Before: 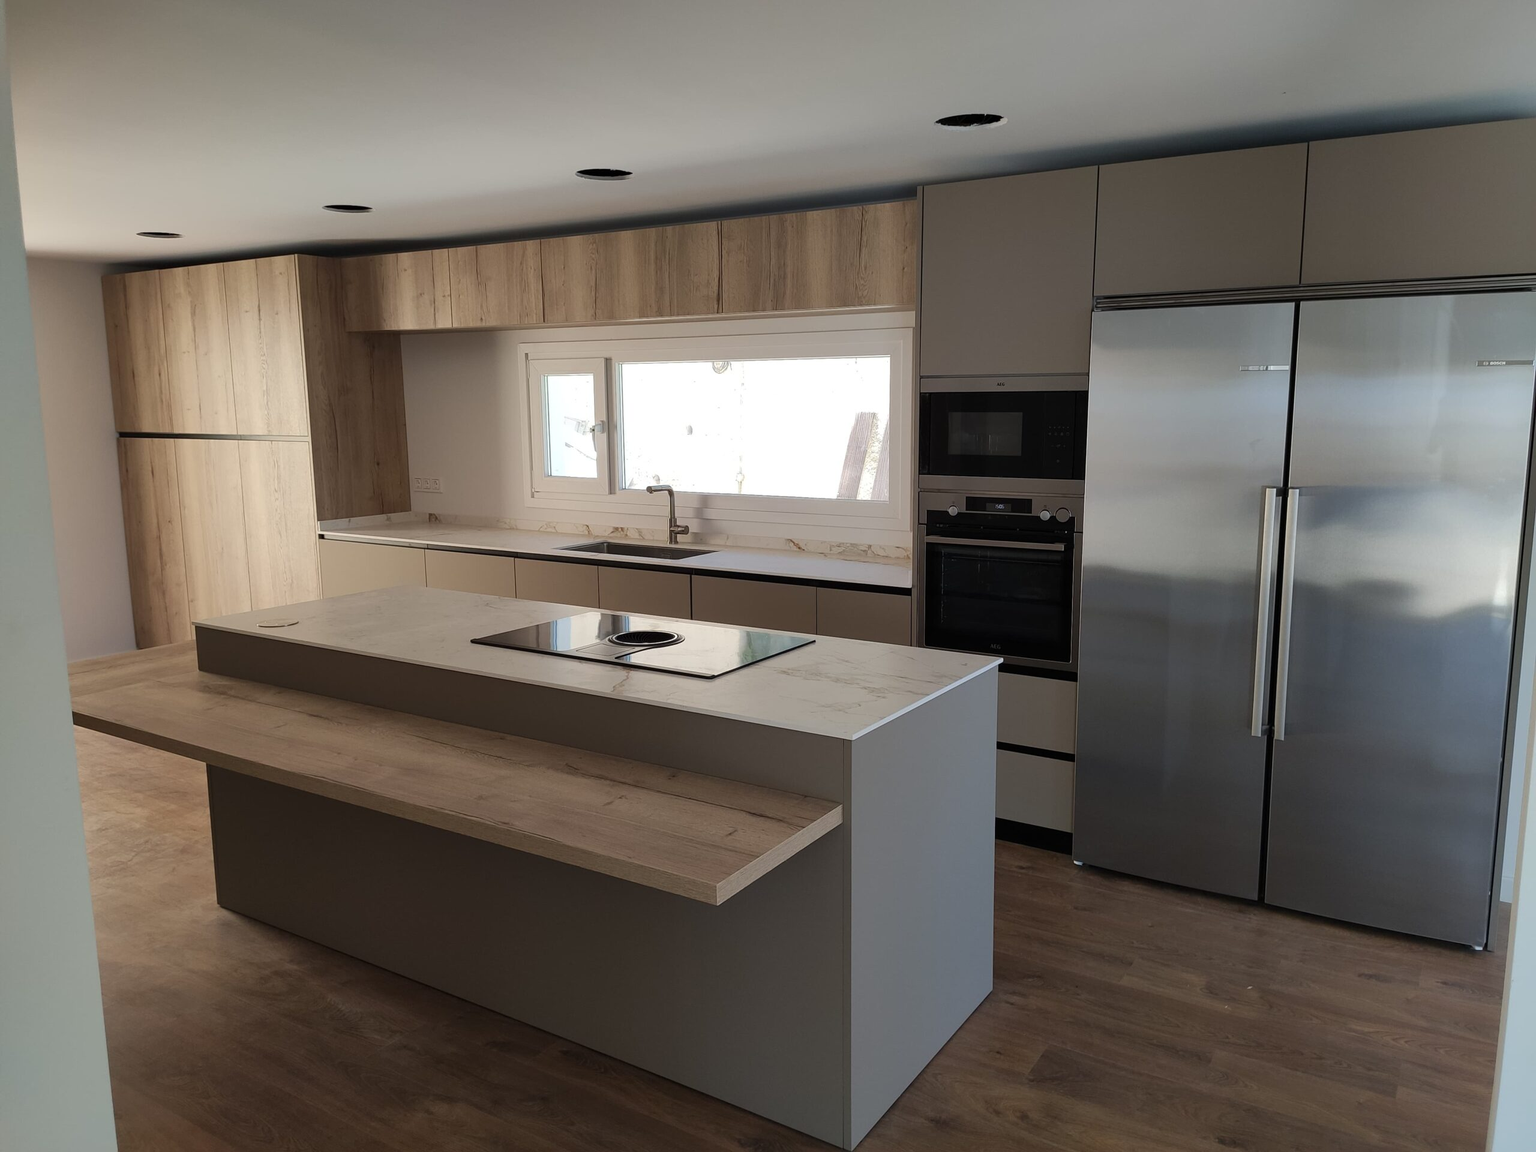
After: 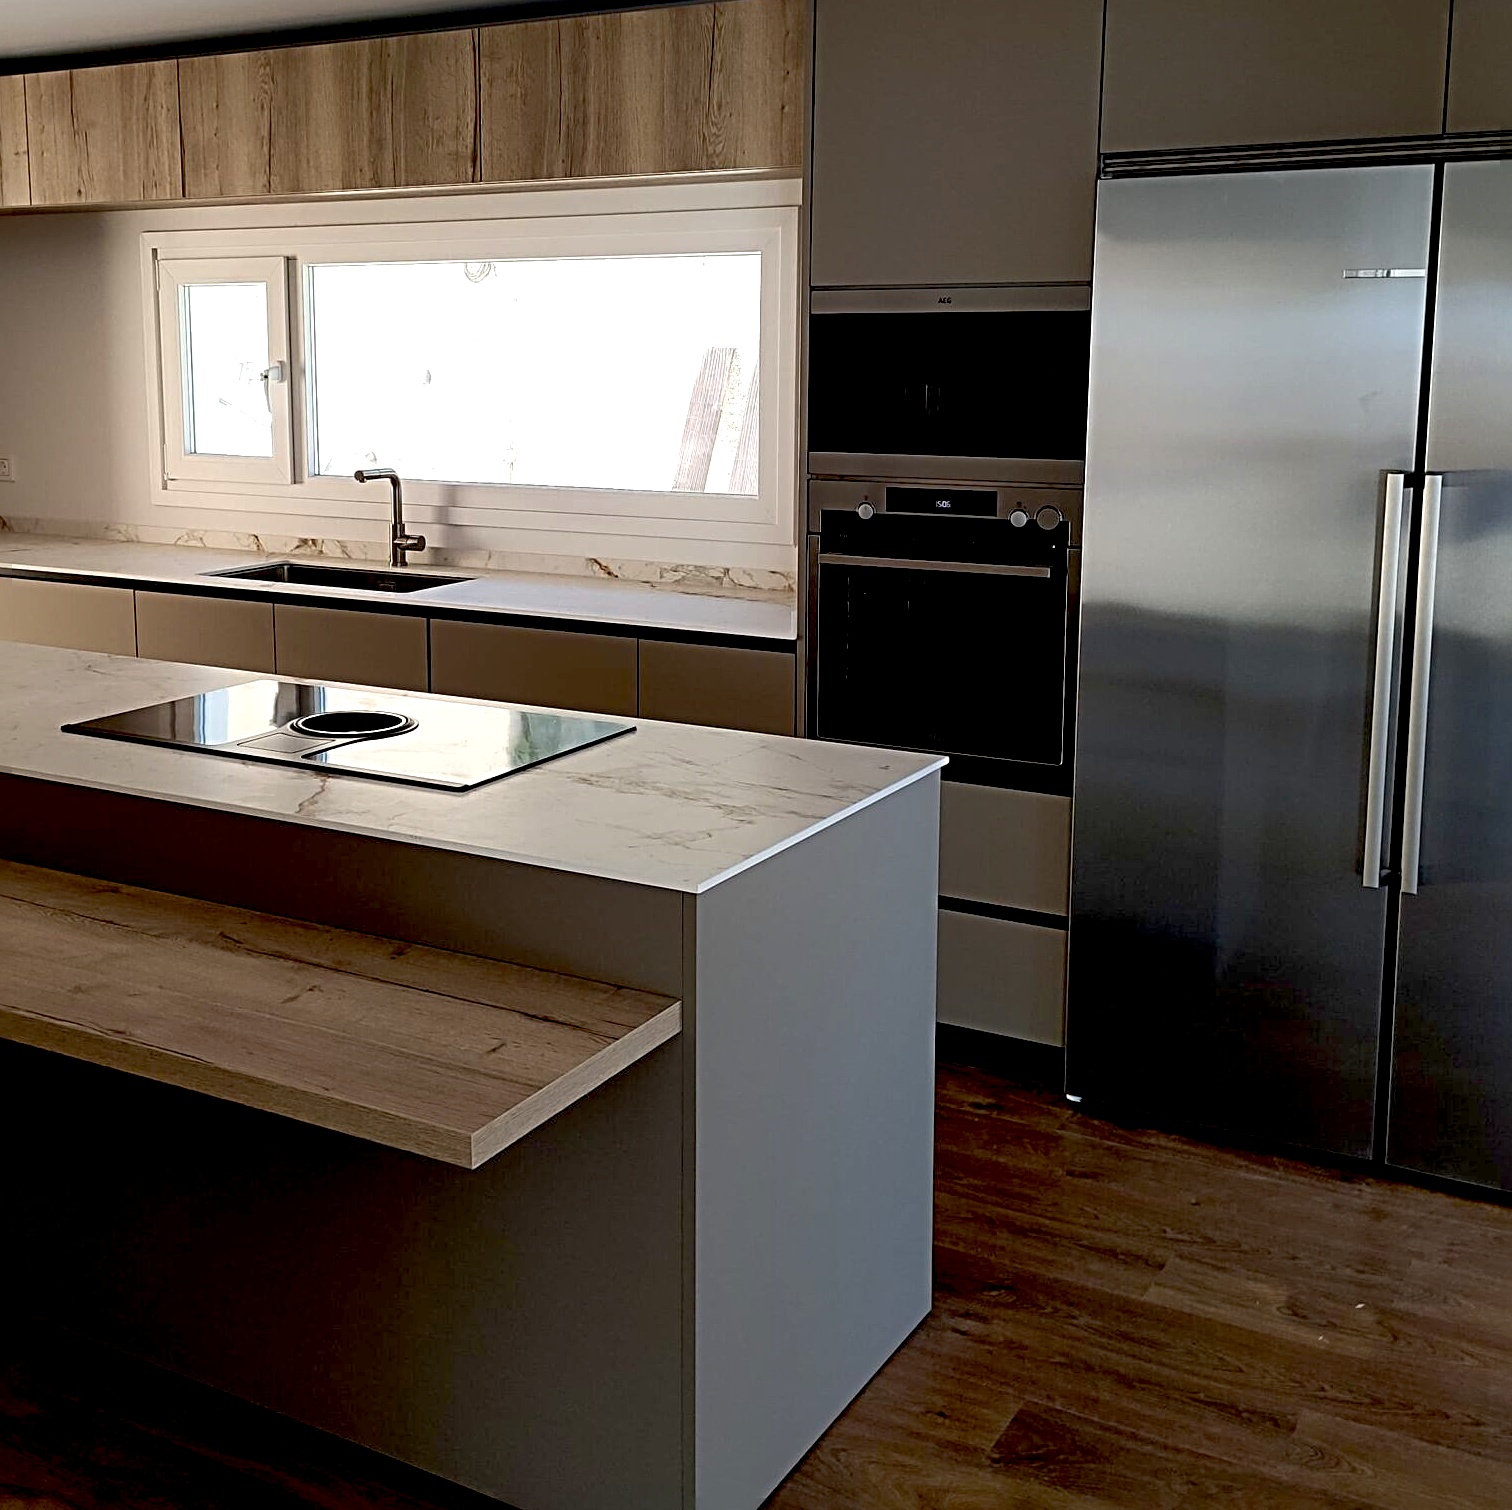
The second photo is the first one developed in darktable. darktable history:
sharpen: radius 4.883
crop and rotate: left 28.256%, top 17.734%, right 12.656%, bottom 3.573%
tone equalizer: -8 EV -0.001 EV, -7 EV 0.001 EV, -6 EV -0.002 EV, -5 EV -0.003 EV, -4 EV -0.062 EV, -3 EV -0.222 EV, -2 EV -0.267 EV, -1 EV 0.105 EV, +0 EV 0.303 EV
exposure: black level correction 0.031, exposure 0.304 EV, compensate highlight preservation false
